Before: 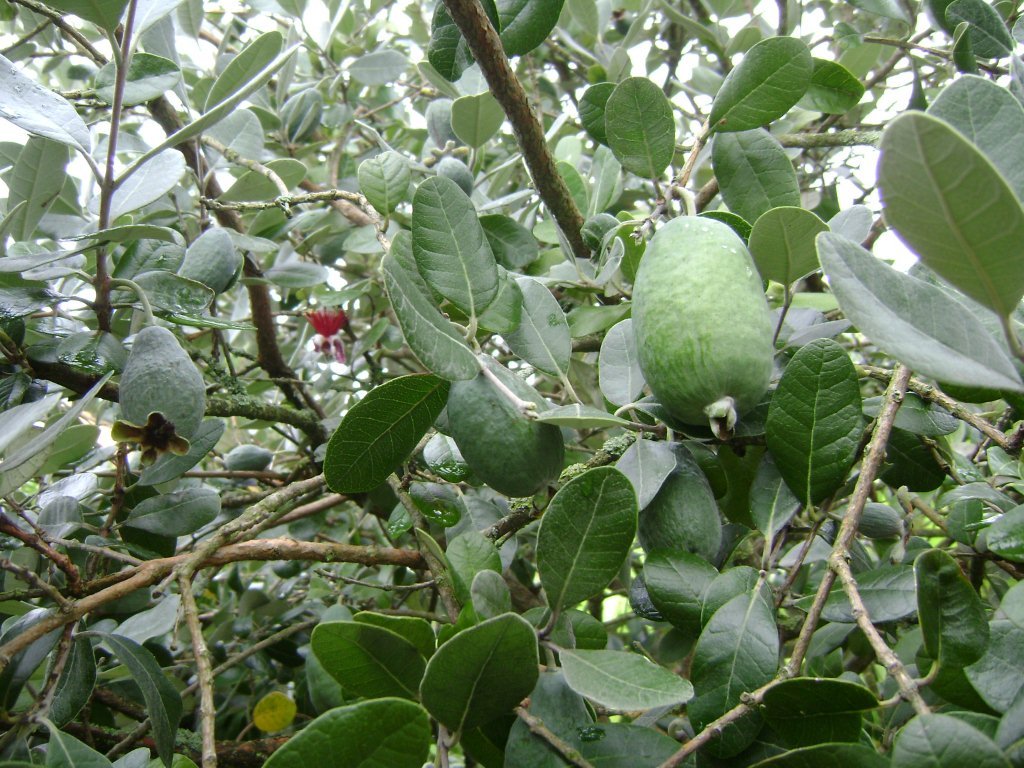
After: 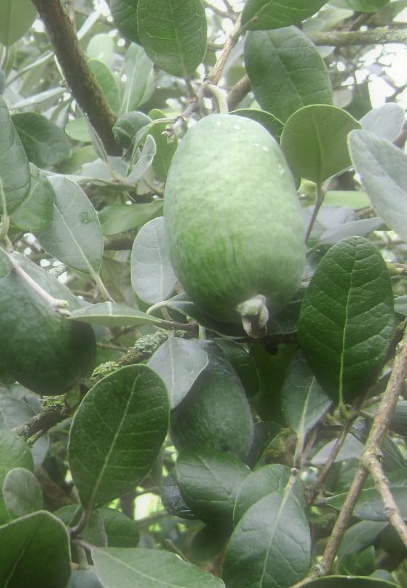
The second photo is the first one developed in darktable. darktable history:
crop: left 45.721%, top 13.393%, right 14.118%, bottom 10.01%
soften: size 60.24%, saturation 65.46%, brightness 0.506 EV, mix 25.7%
